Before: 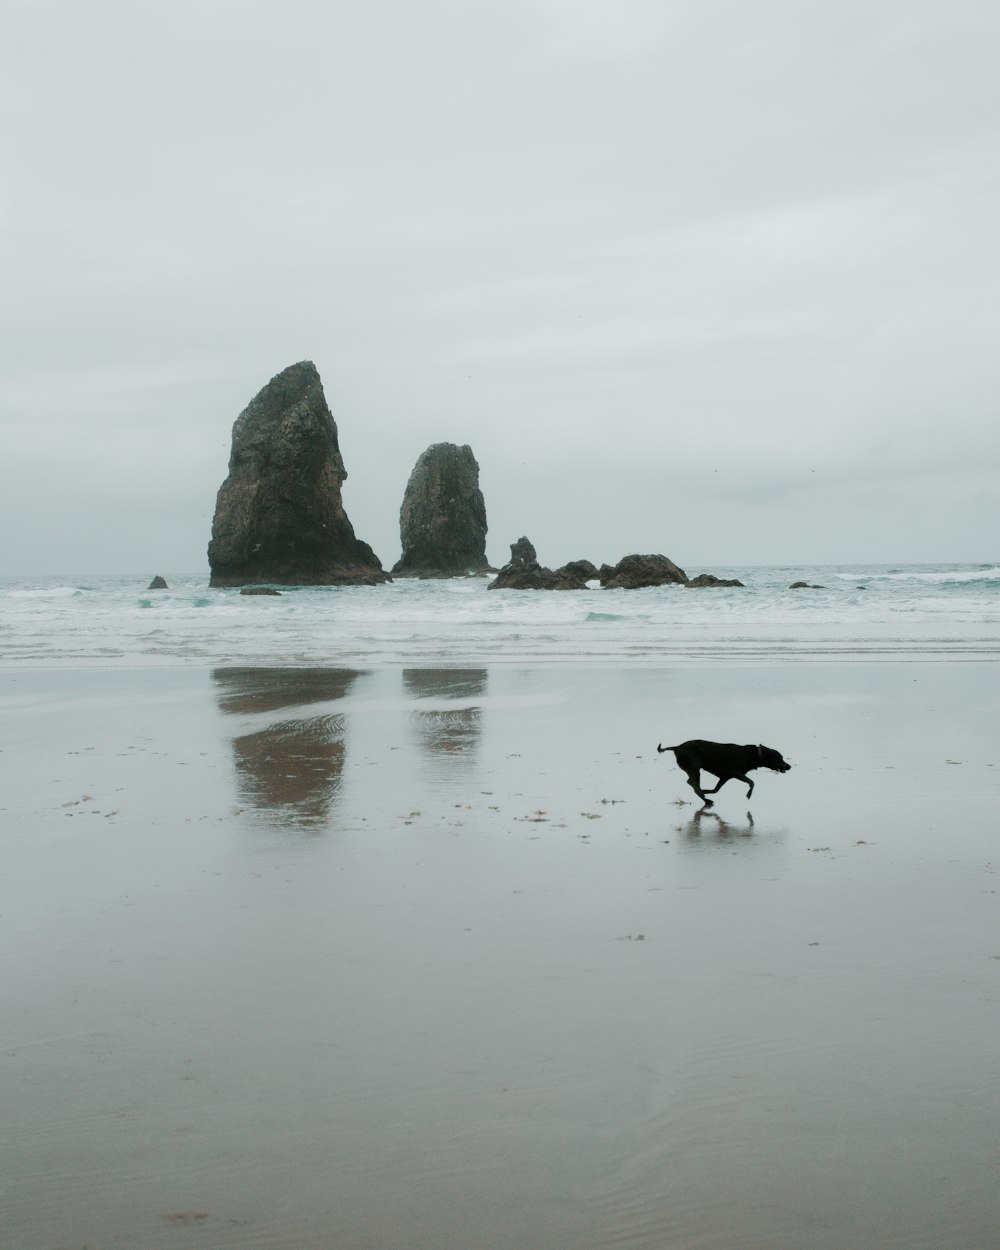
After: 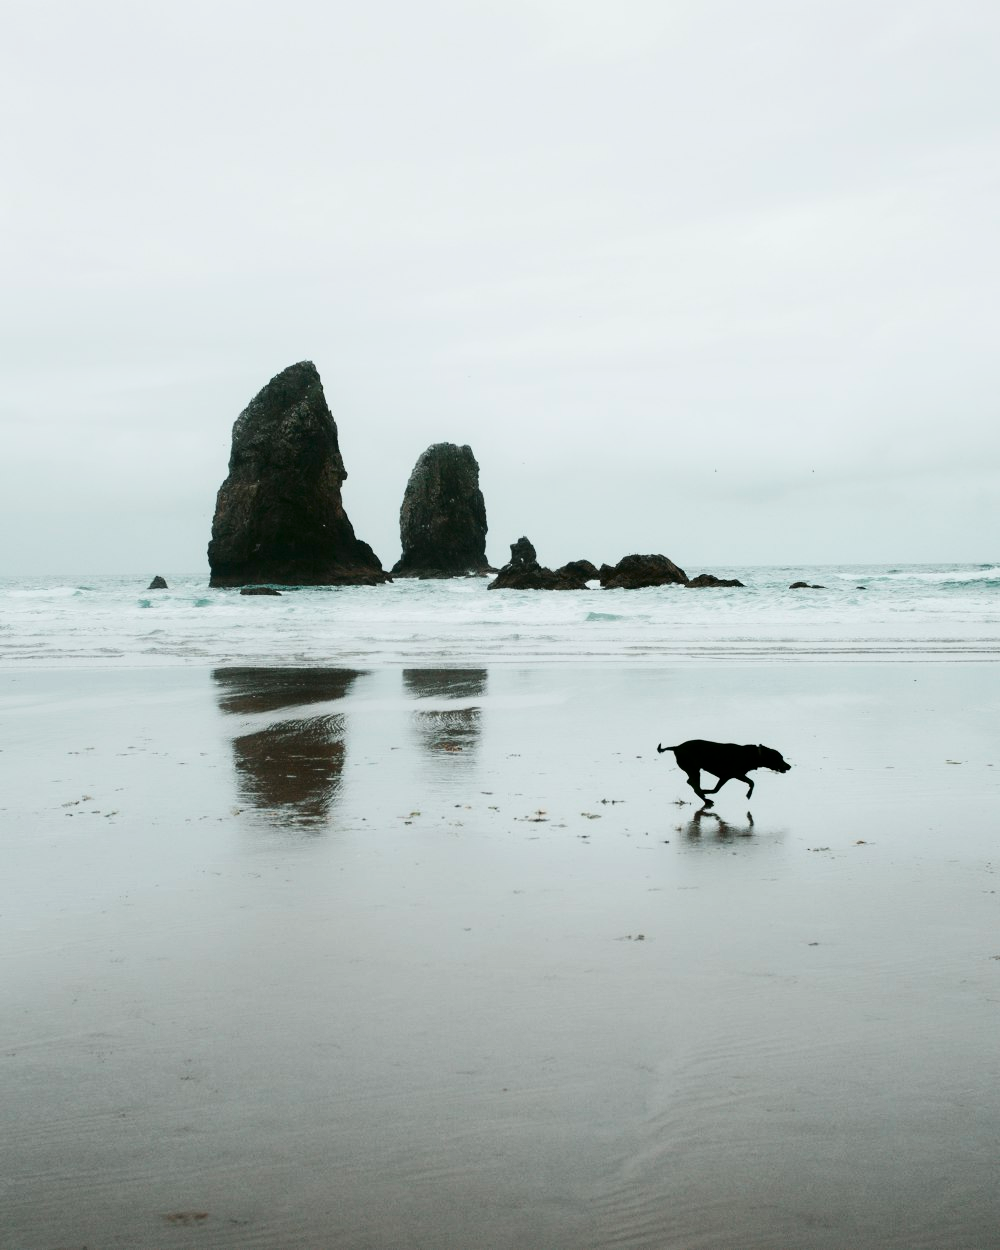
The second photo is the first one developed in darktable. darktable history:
contrast brightness saturation: contrast 0.331, brightness -0.079, saturation 0.167
